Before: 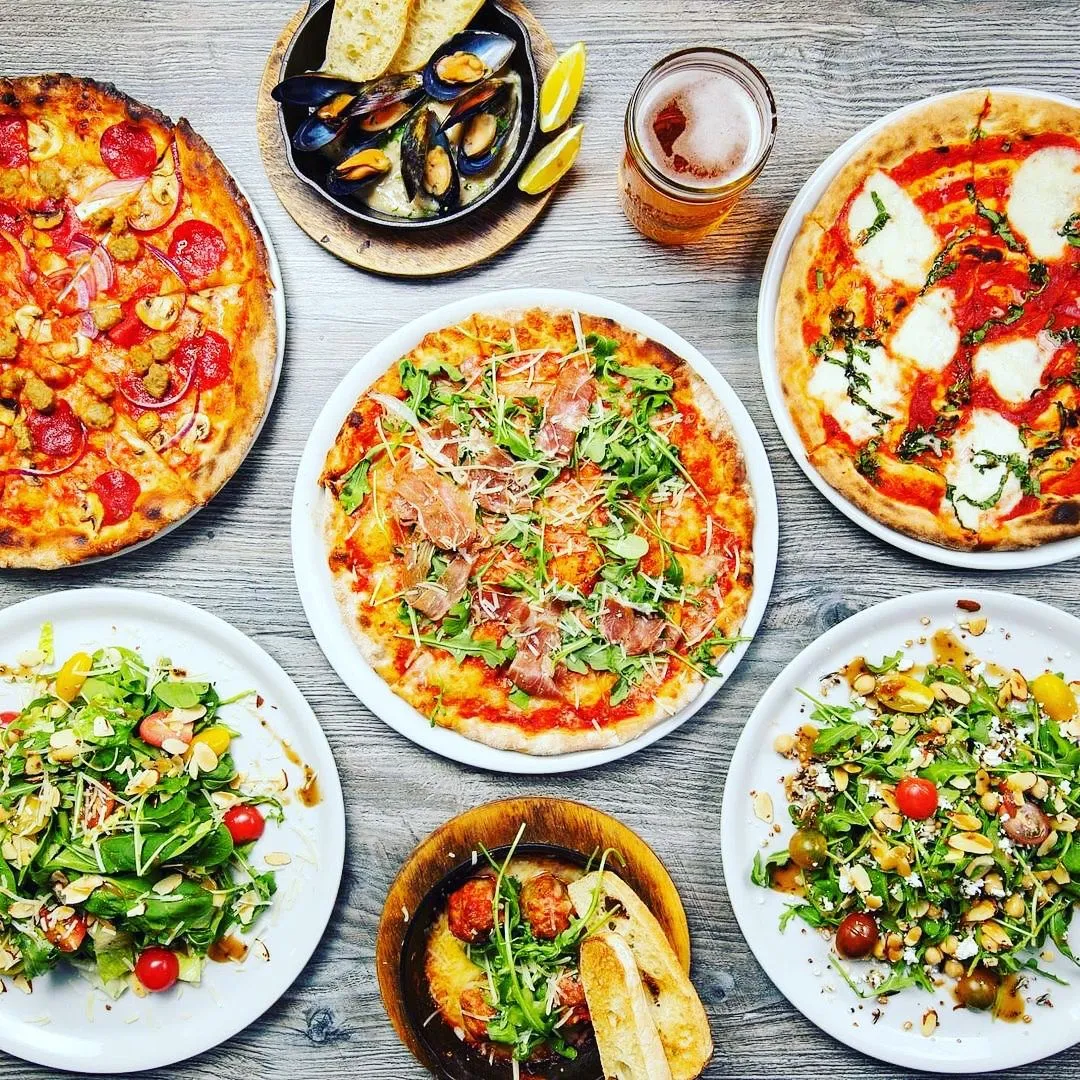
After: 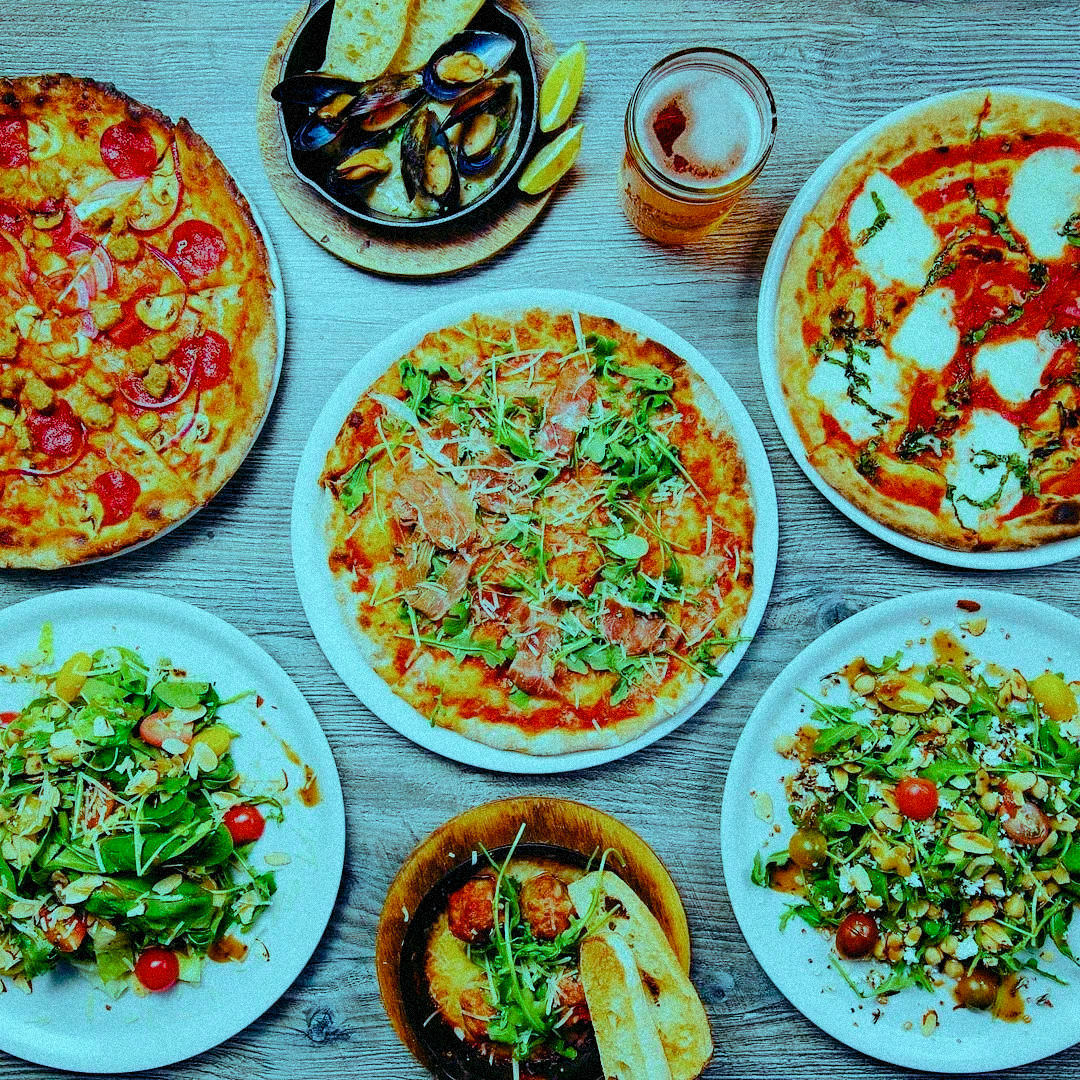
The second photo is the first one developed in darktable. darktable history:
grain: strength 35%, mid-tones bias 0%
contrast brightness saturation: saturation -0.05
color balance rgb: shadows lift › luminance -7.7%, shadows lift › chroma 2.13%, shadows lift › hue 165.27°, power › luminance -7.77%, power › chroma 1.34%, power › hue 330.55°, highlights gain › luminance -33.33%, highlights gain › chroma 5.68%, highlights gain › hue 217.2°, global offset › luminance -0.33%, global offset › chroma 0.11%, global offset › hue 165.27°, perceptual saturation grading › global saturation 27.72%, perceptual saturation grading › highlights -25%, perceptual saturation grading › mid-tones 25%, perceptual saturation grading › shadows 50%
velvia: strength 15%
